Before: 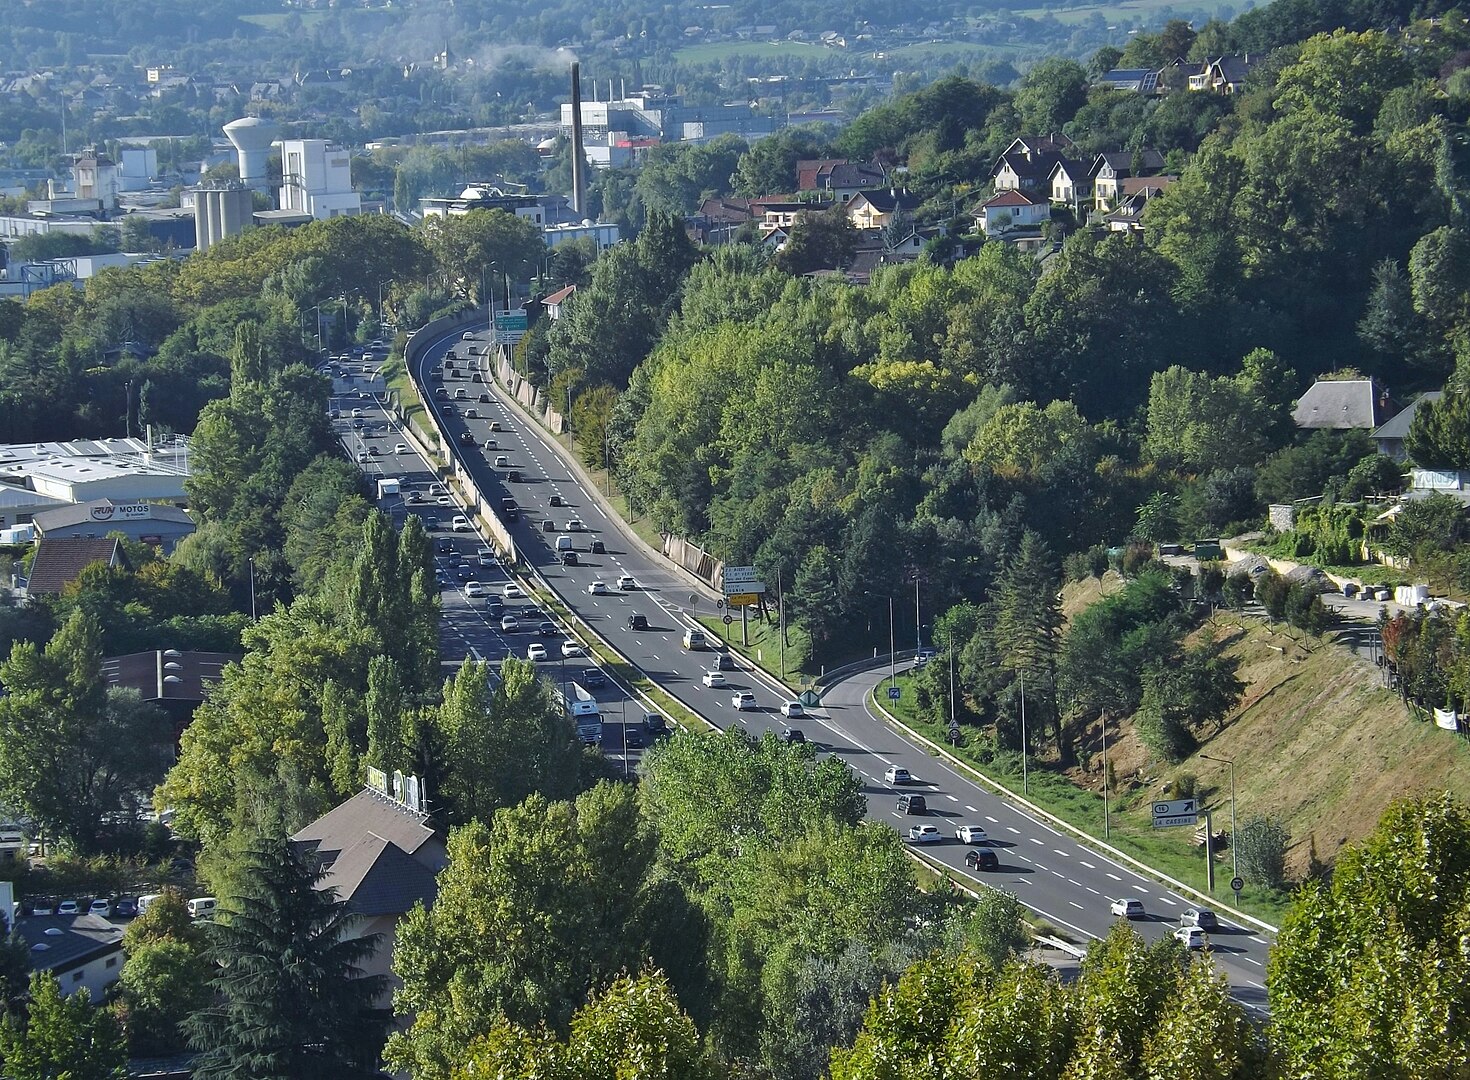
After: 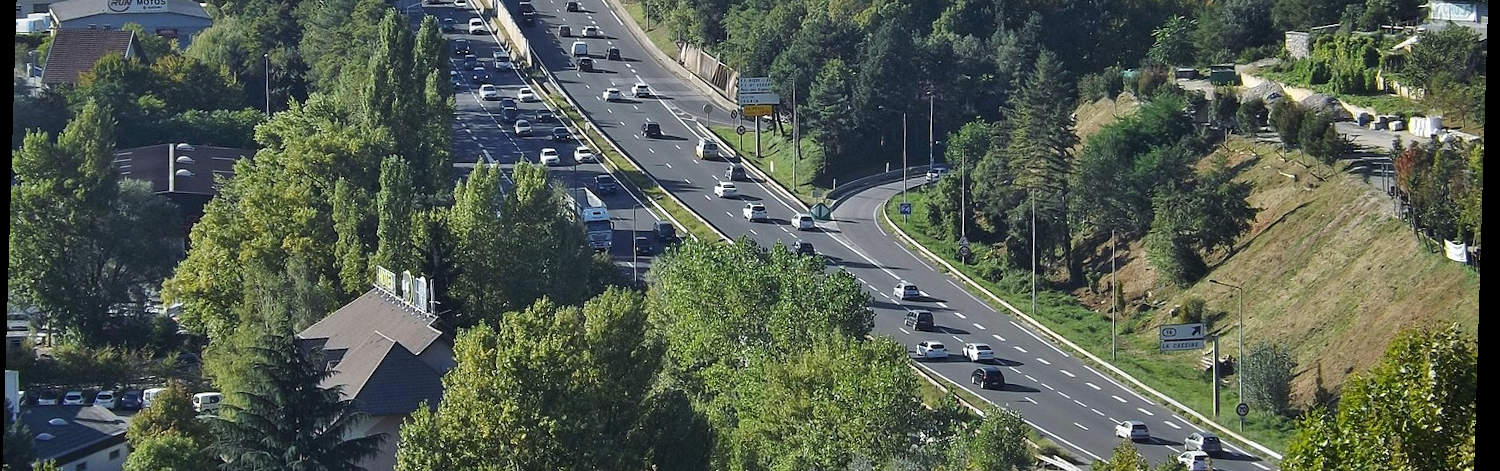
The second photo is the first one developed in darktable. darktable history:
rotate and perspective: rotation 1.72°, automatic cropping off
crop: top 45.551%, bottom 12.262%
